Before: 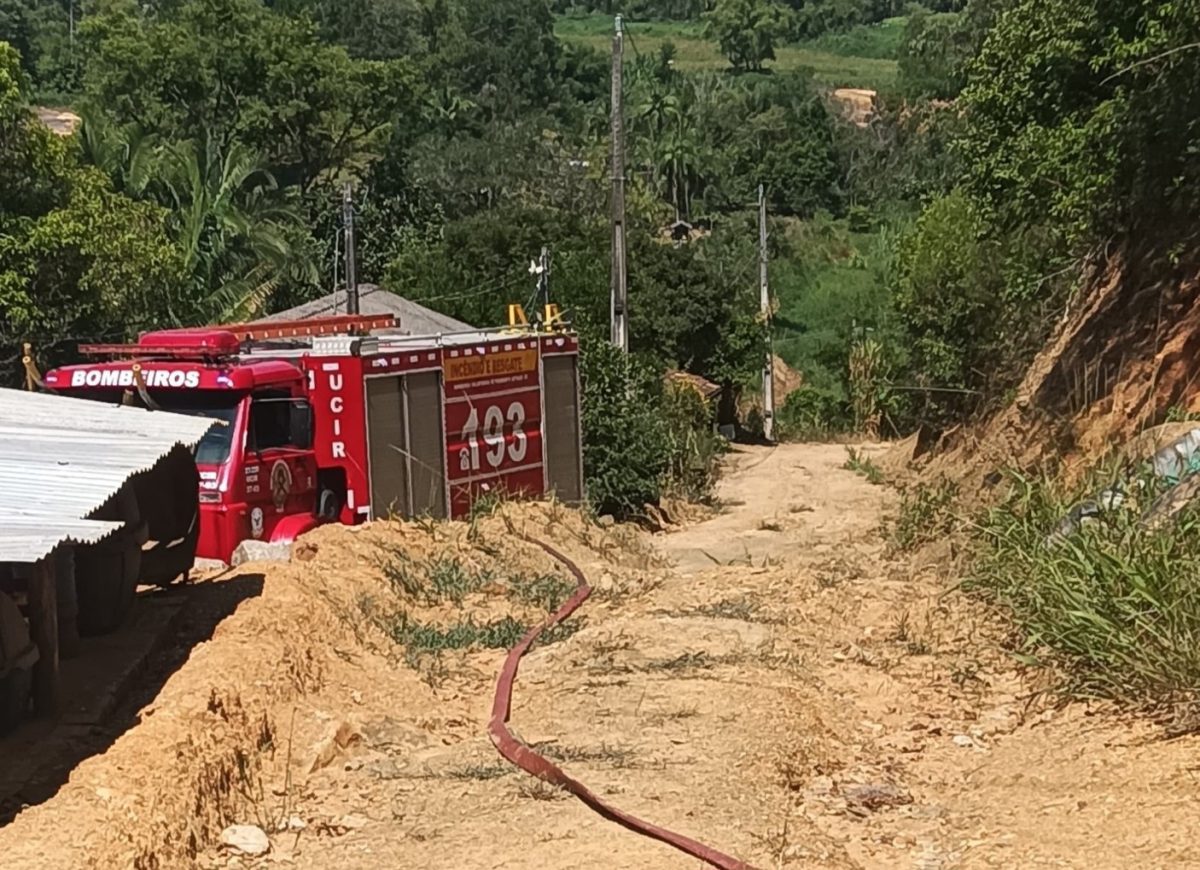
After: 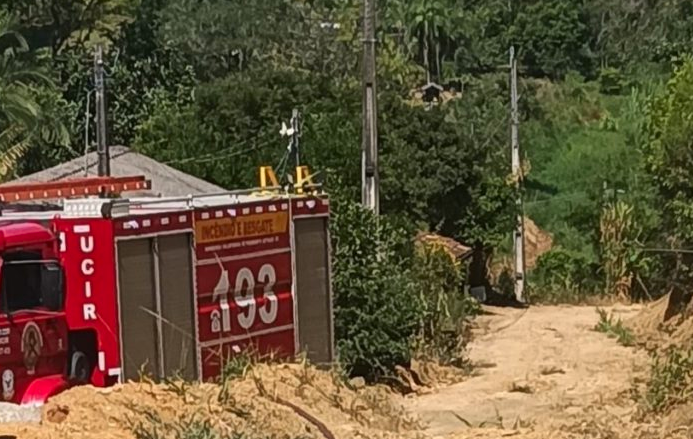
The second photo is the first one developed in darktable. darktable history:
contrast brightness saturation: saturation 0.104
crop: left 20.813%, top 15.885%, right 21.405%, bottom 33.655%
